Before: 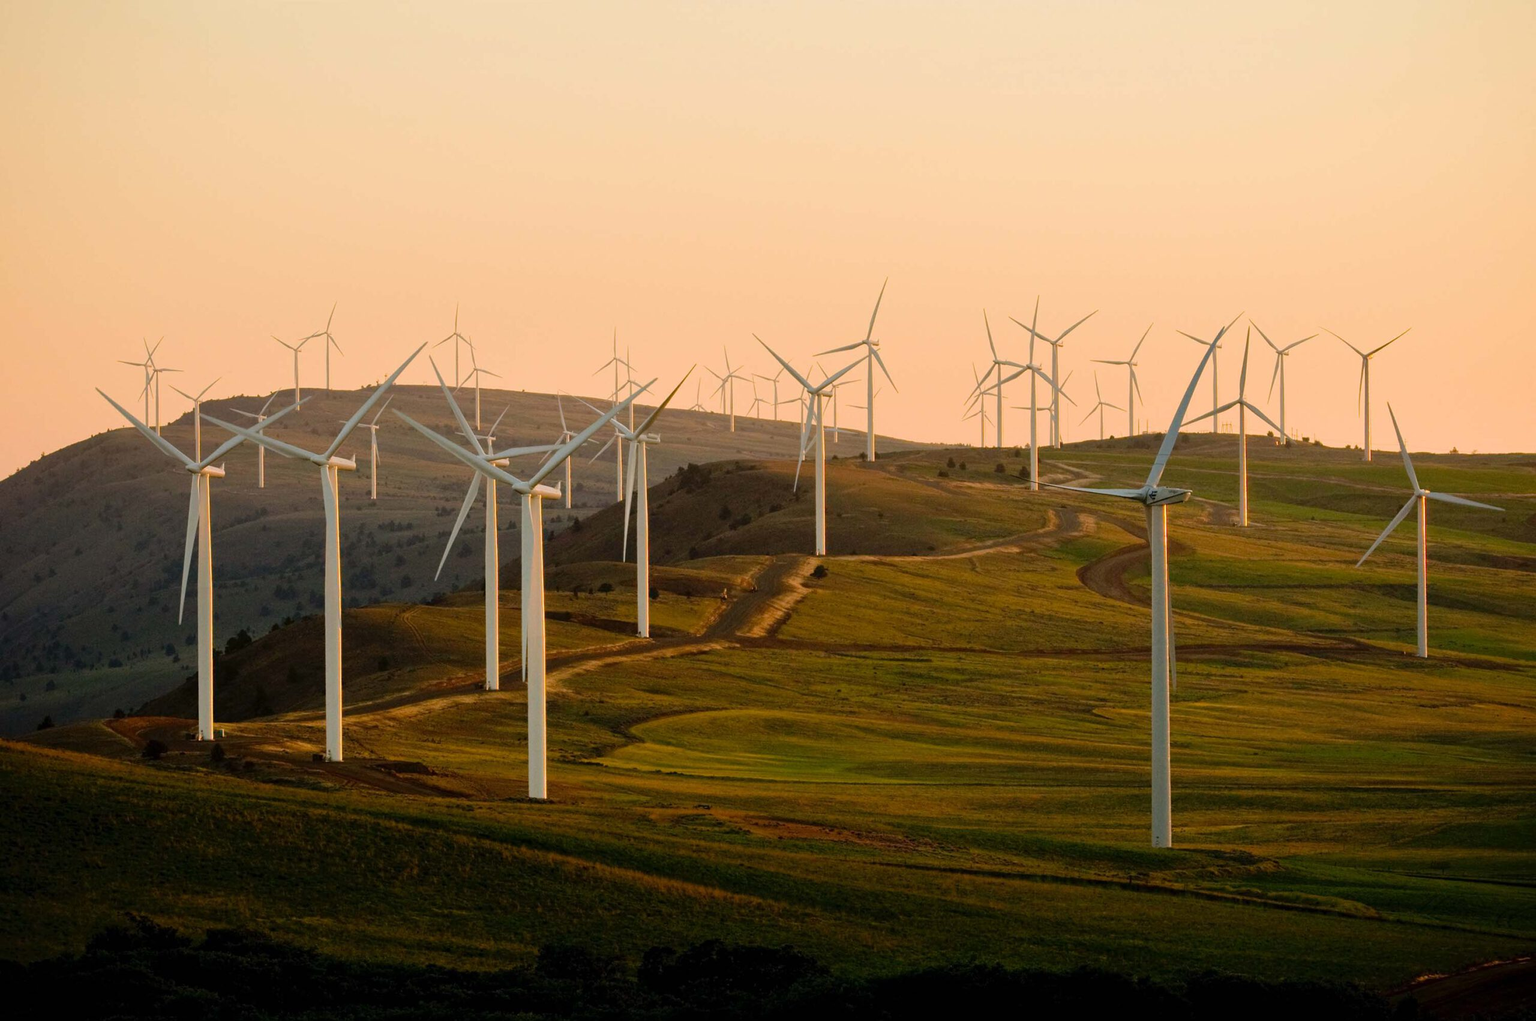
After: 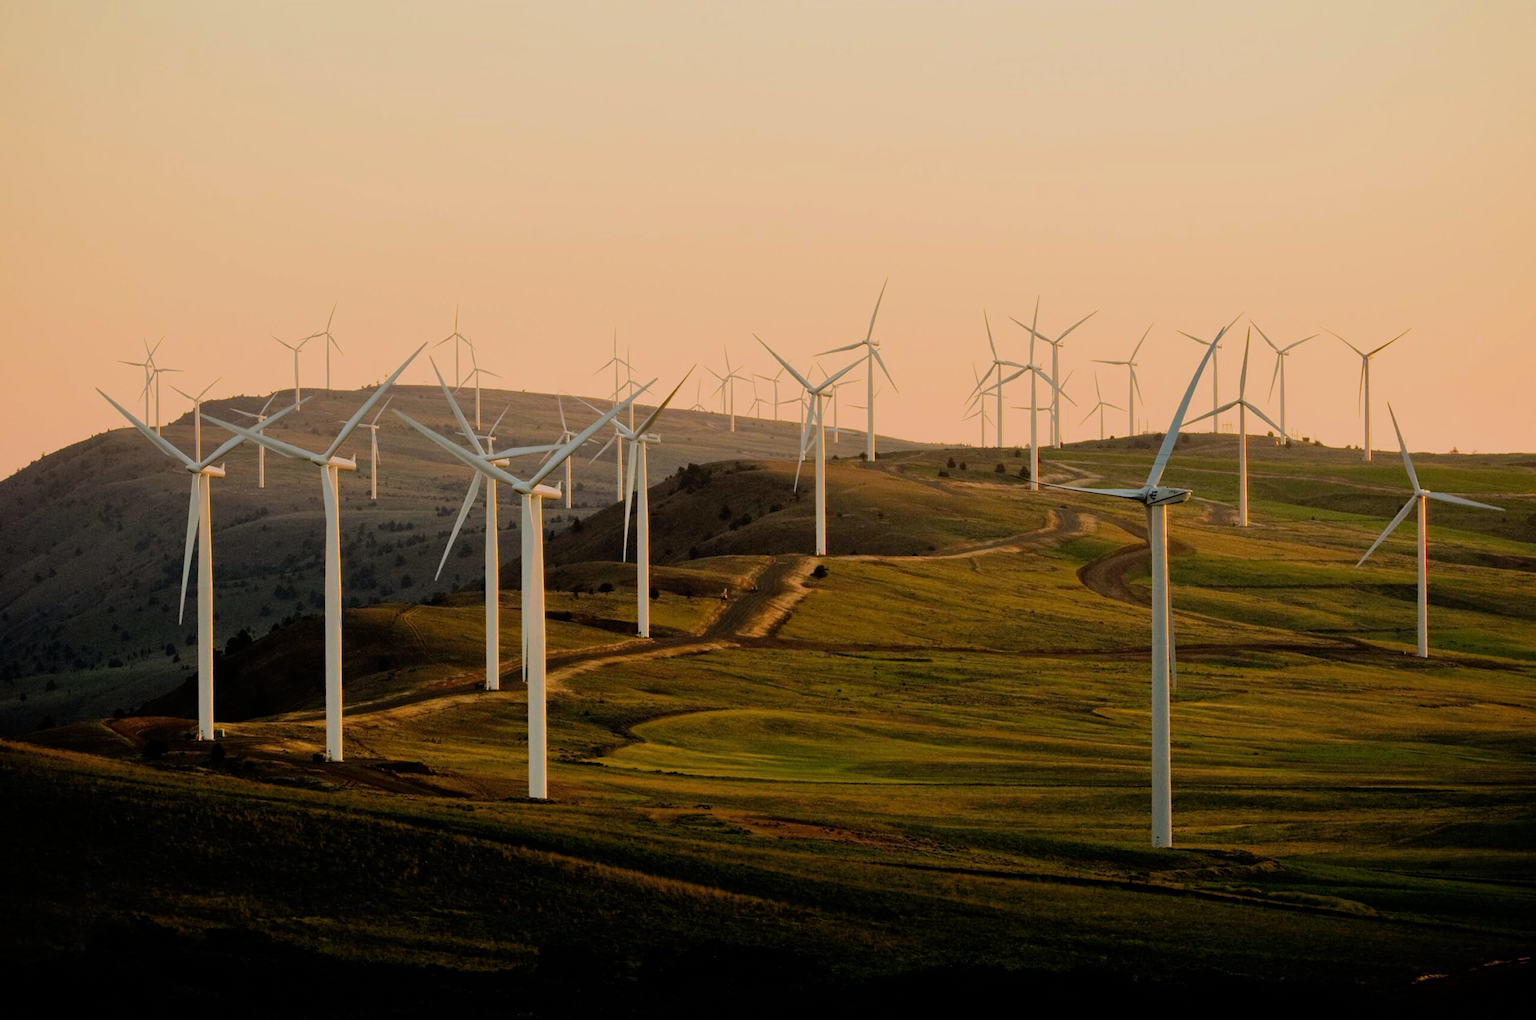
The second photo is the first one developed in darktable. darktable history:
color calibration: illuminant same as pipeline (D50), adaptation XYZ, x 0.345, y 0.358, temperature 5019.53 K, saturation algorithm version 1 (2020)
color correction: highlights b* 0.014, saturation 0.985
filmic rgb: black relative exposure -7.65 EV, white relative exposure 4.56 EV, hardness 3.61, contrast 1.054, color science v6 (2022)
tone equalizer: mask exposure compensation -0.486 EV
